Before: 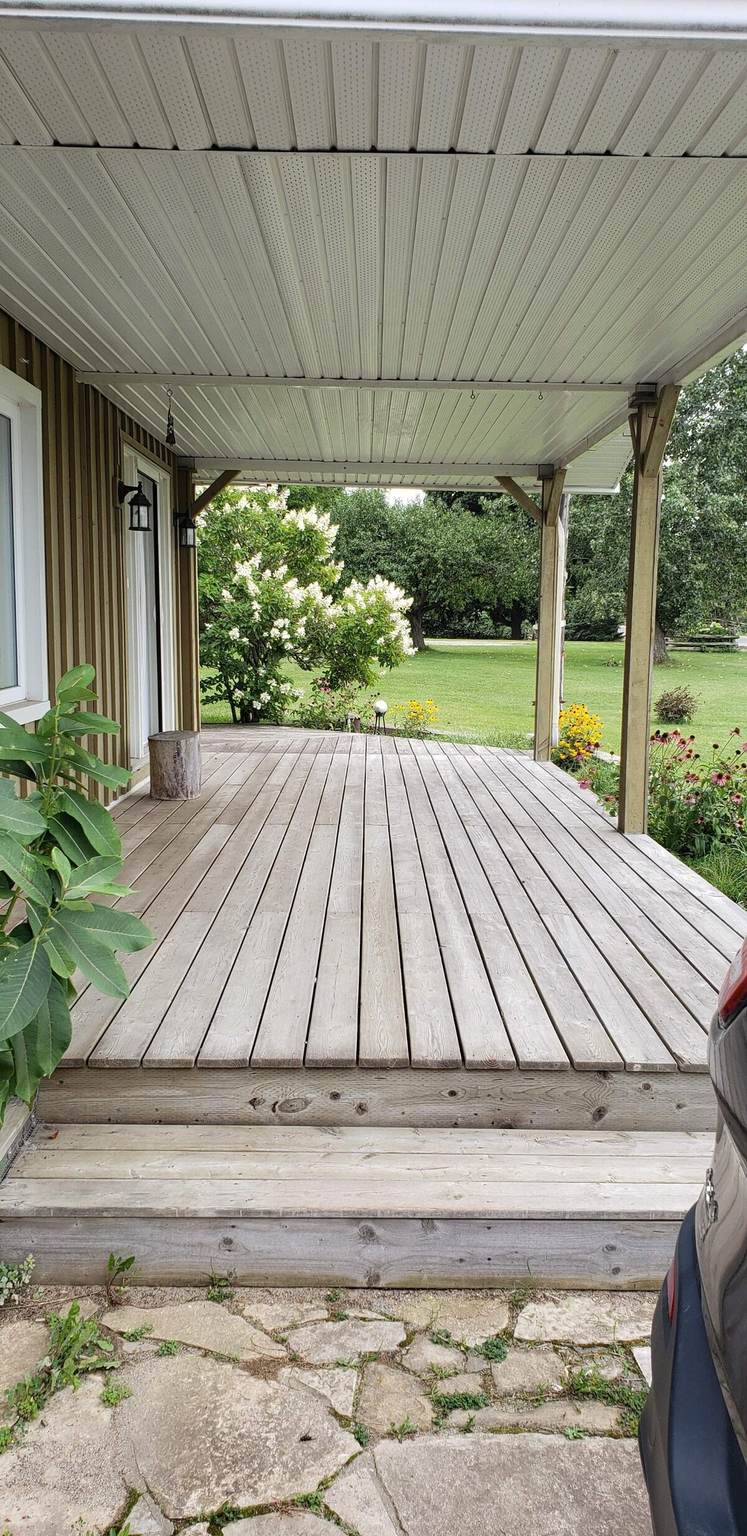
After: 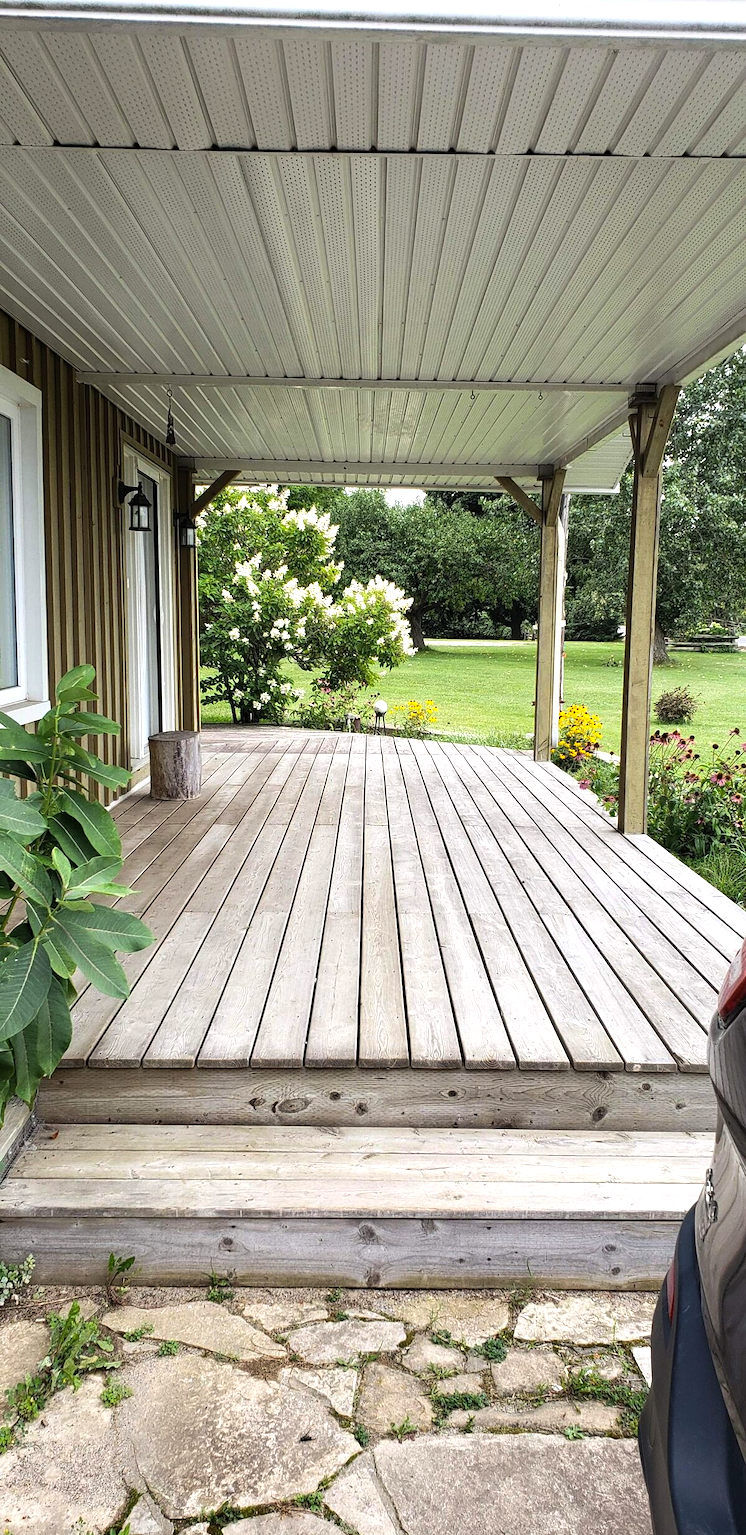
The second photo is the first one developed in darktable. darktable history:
color balance rgb: linear chroma grading › mid-tones 7.525%, perceptual saturation grading › global saturation 0.289%, perceptual brilliance grading › global brilliance 14.477%, perceptual brilliance grading › shadows -35.449%, global vibrance 20%
